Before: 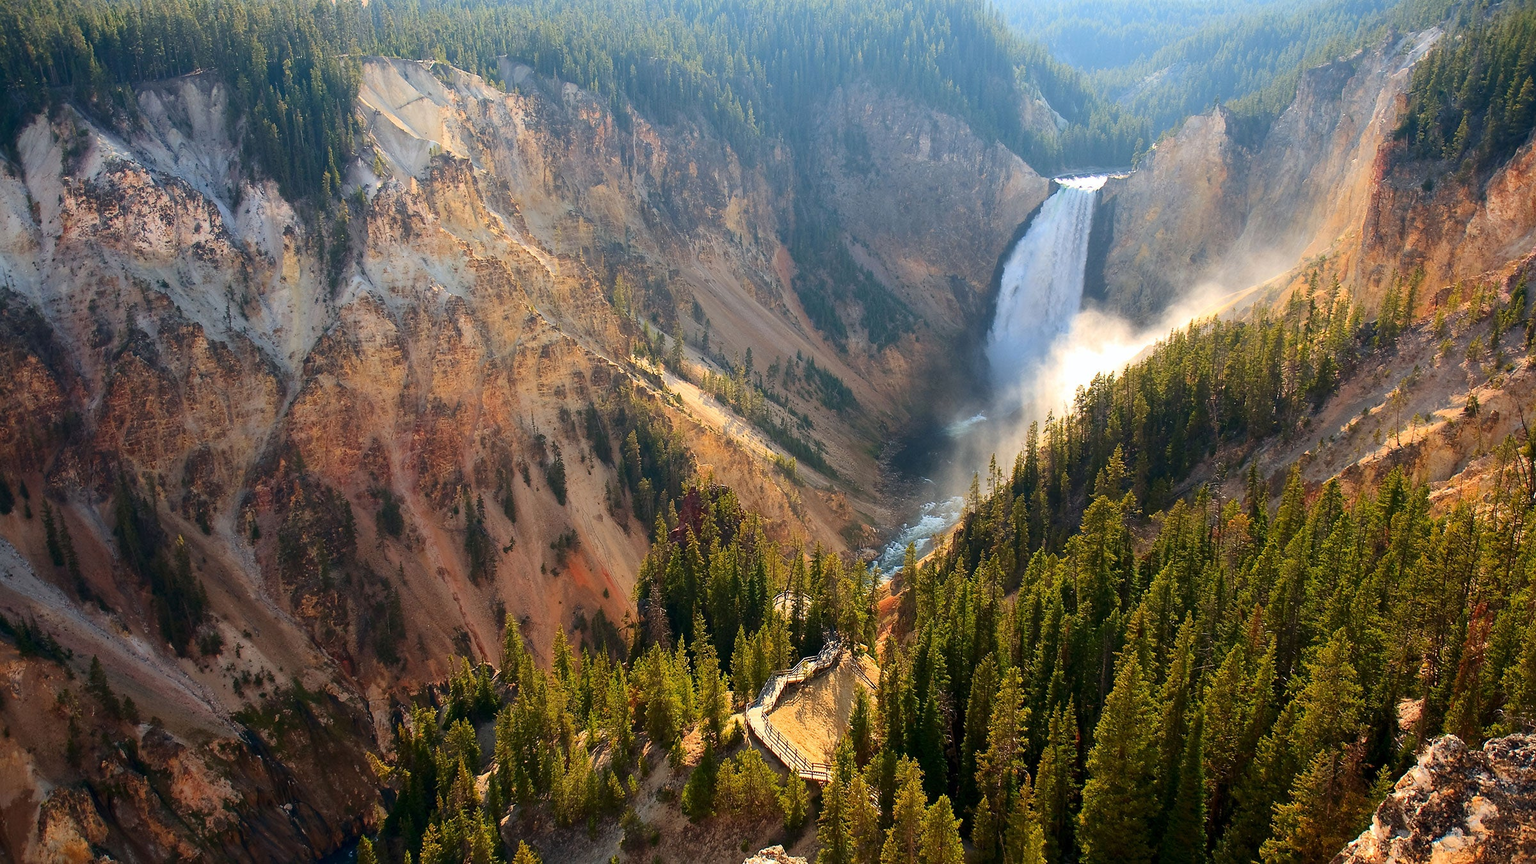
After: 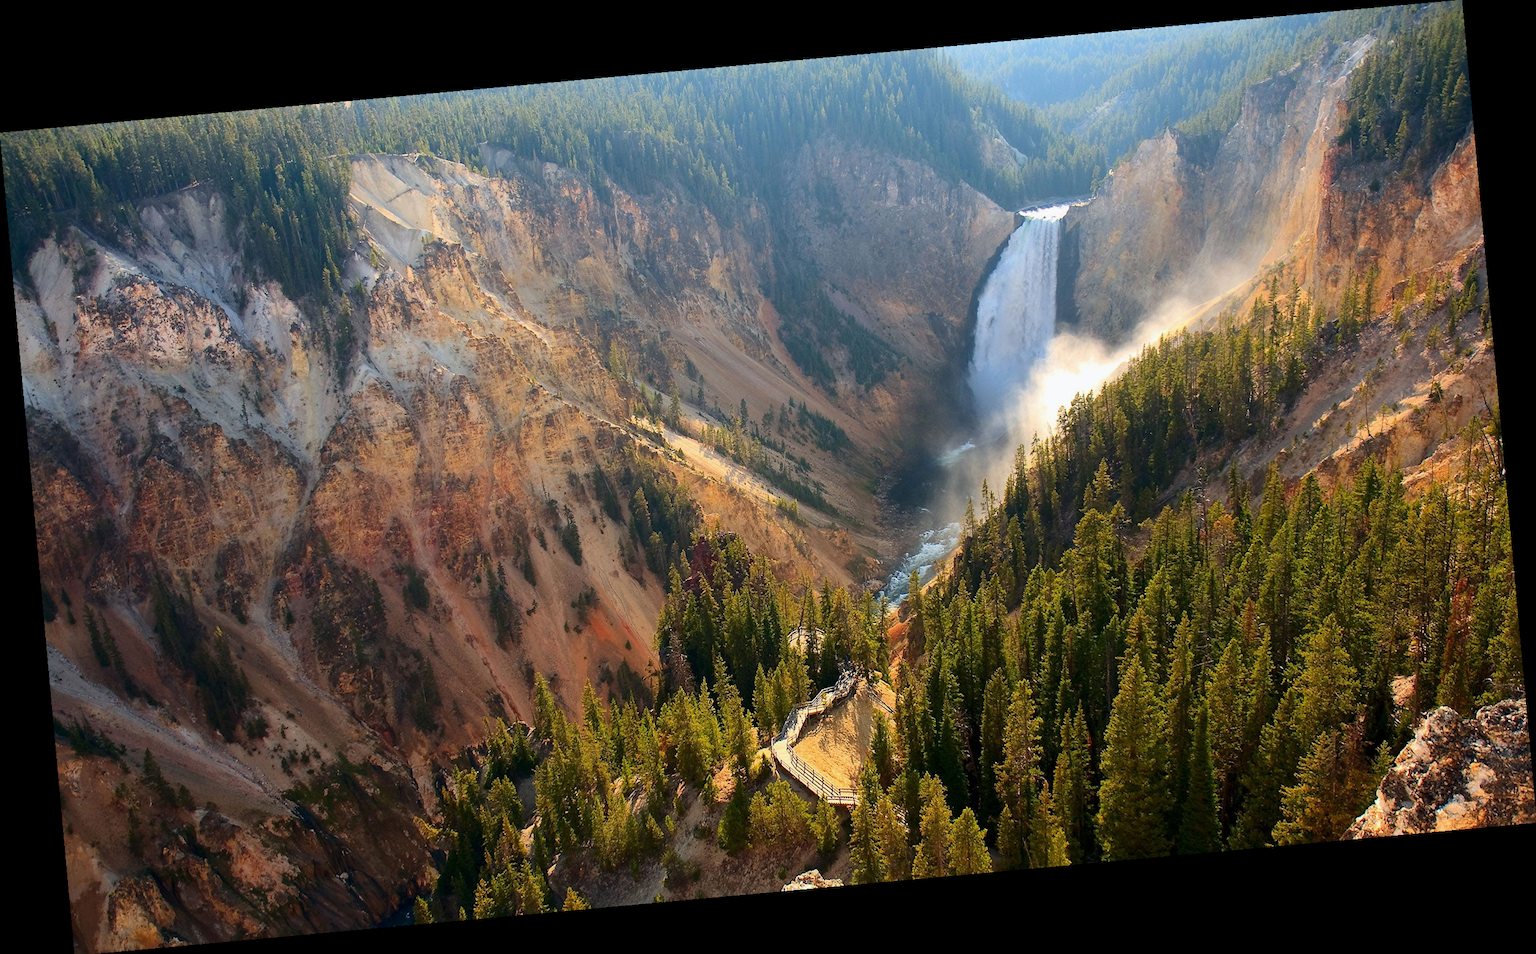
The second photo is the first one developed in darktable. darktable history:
exposure: exposure -0.064 EV, compensate highlight preservation false
rotate and perspective: rotation -5.2°, automatic cropping off
